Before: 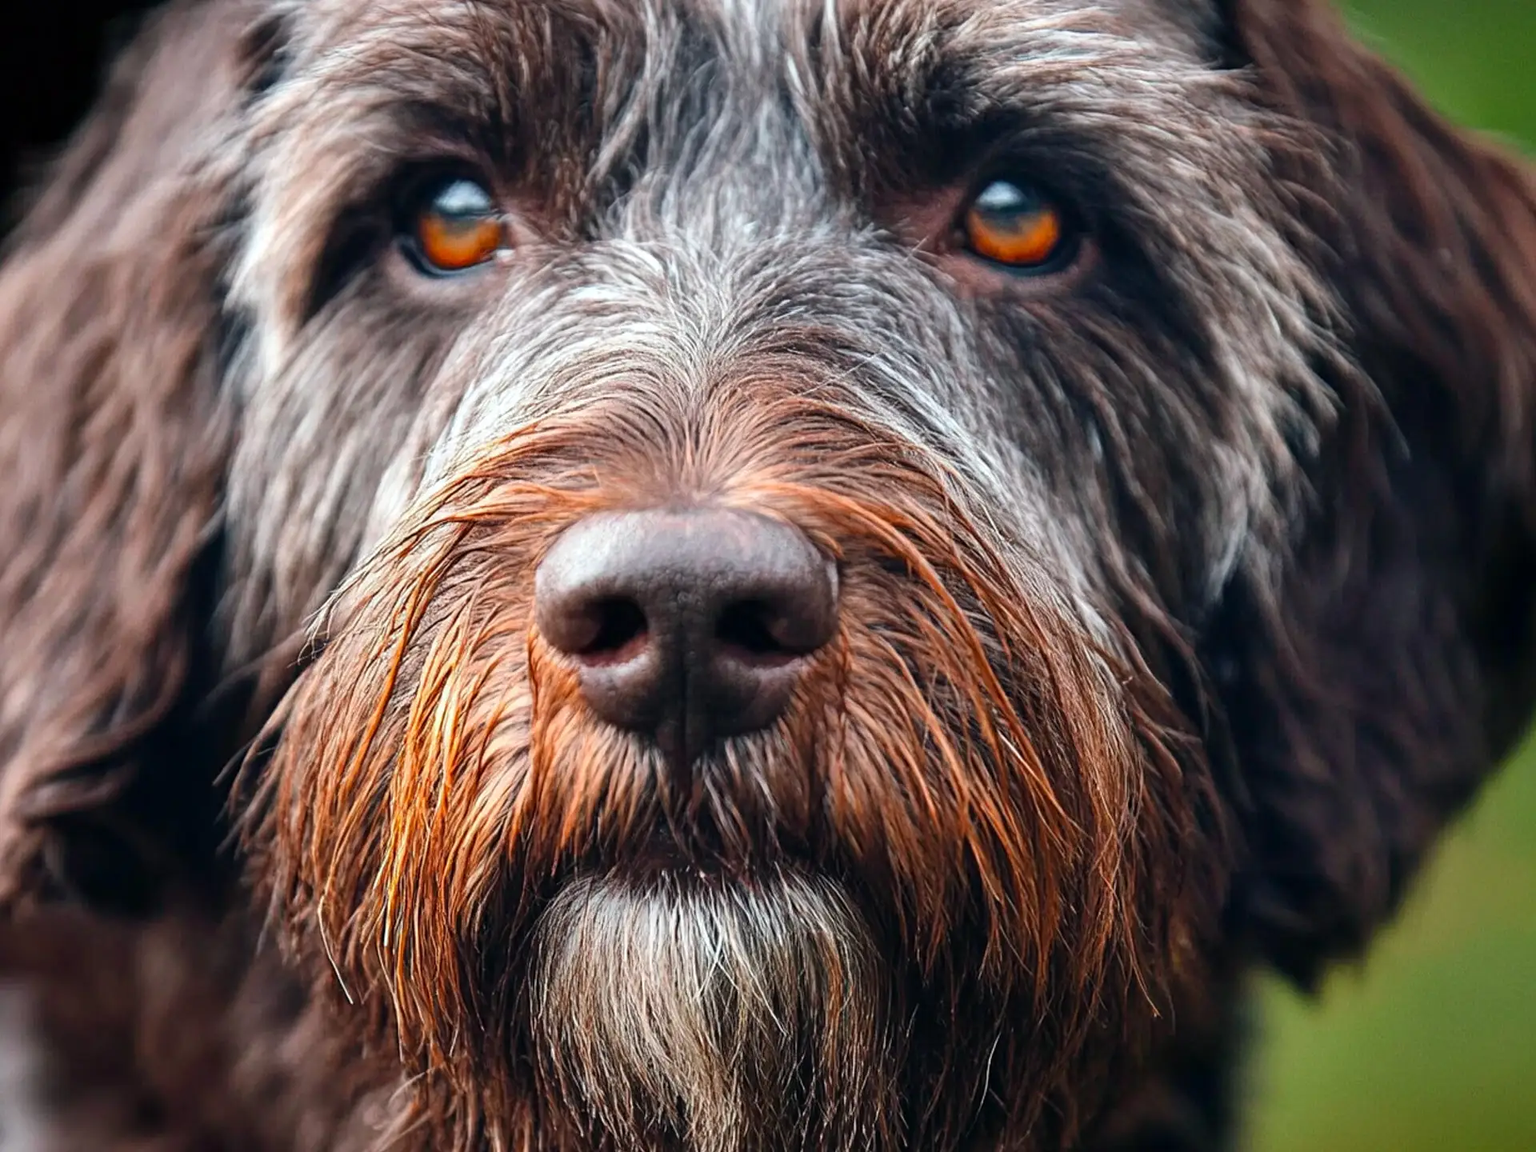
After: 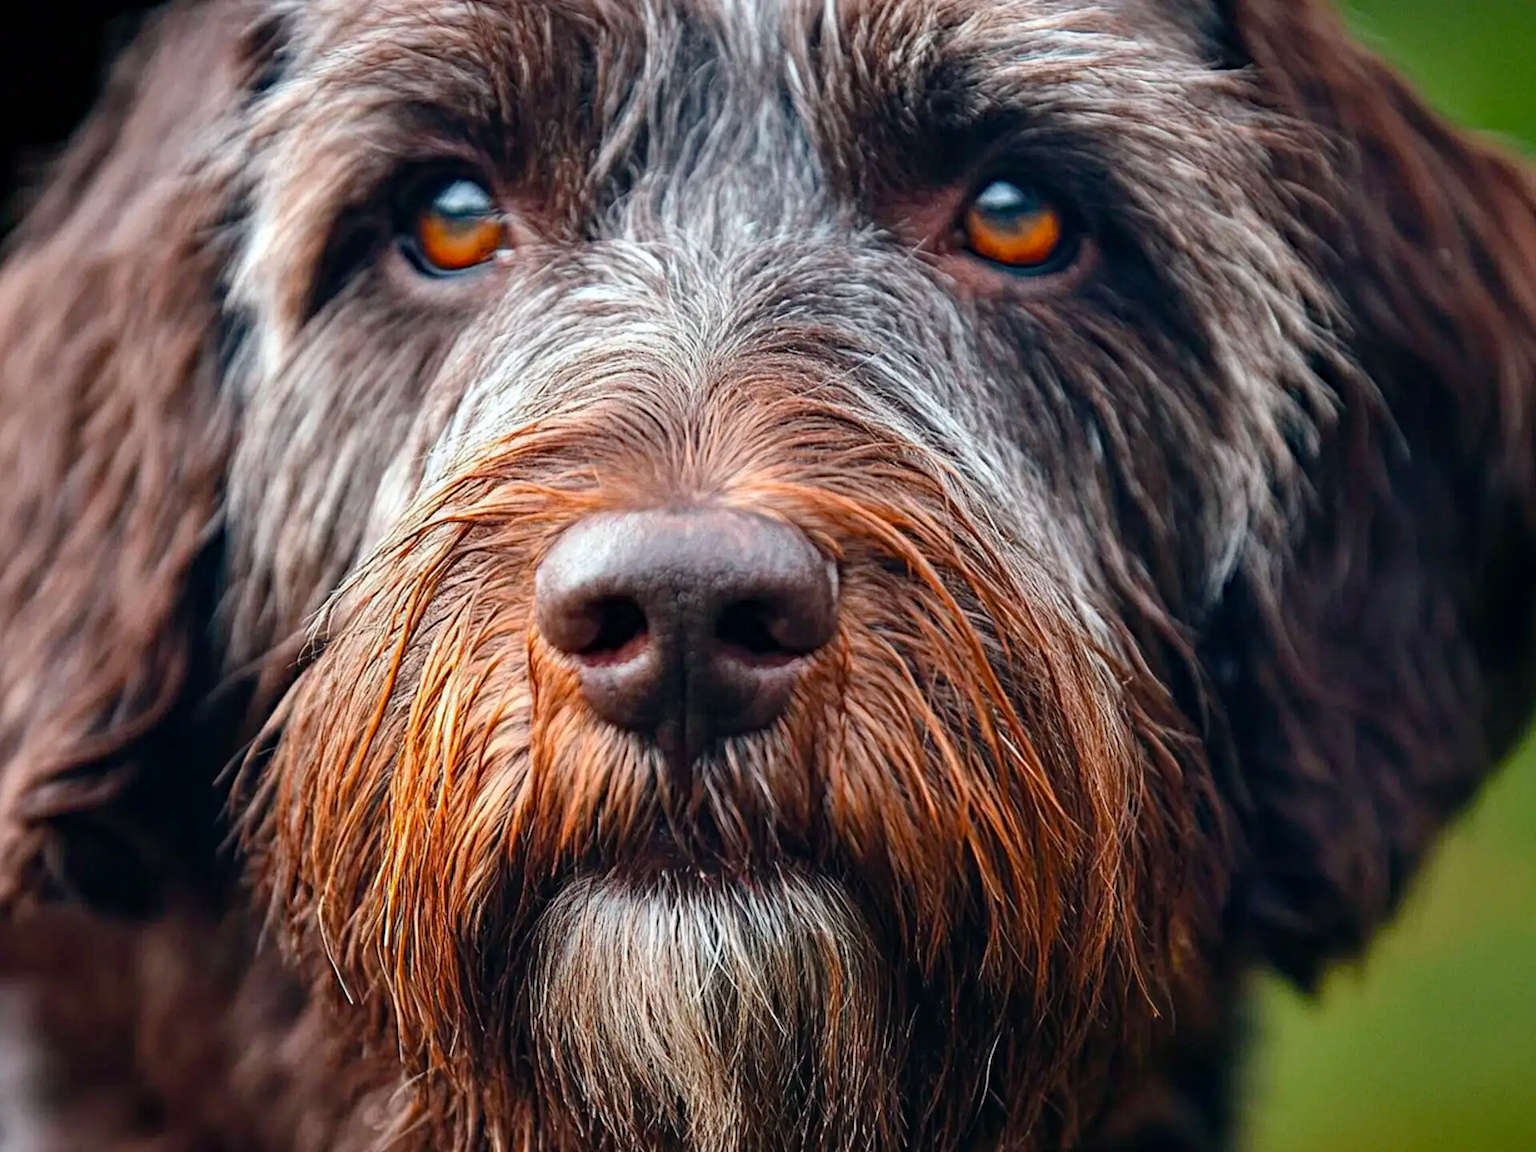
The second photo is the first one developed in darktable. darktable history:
color balance rgb: linear chroma grading › shadows -2.319%, linear chroma grading › highlights -13.865%, linear chroma grading › global chroma -9.964%, linear chroma grading › mid-tones -10.434%, perceptual saturation grading › global saturation 24.993%, perceptual brilliance grading › global brilliance 2.219%, perceptual brilliance grading › highlights -3.606%, global vibrance 20%
haze removal: compatibility mode true, adaptive false
